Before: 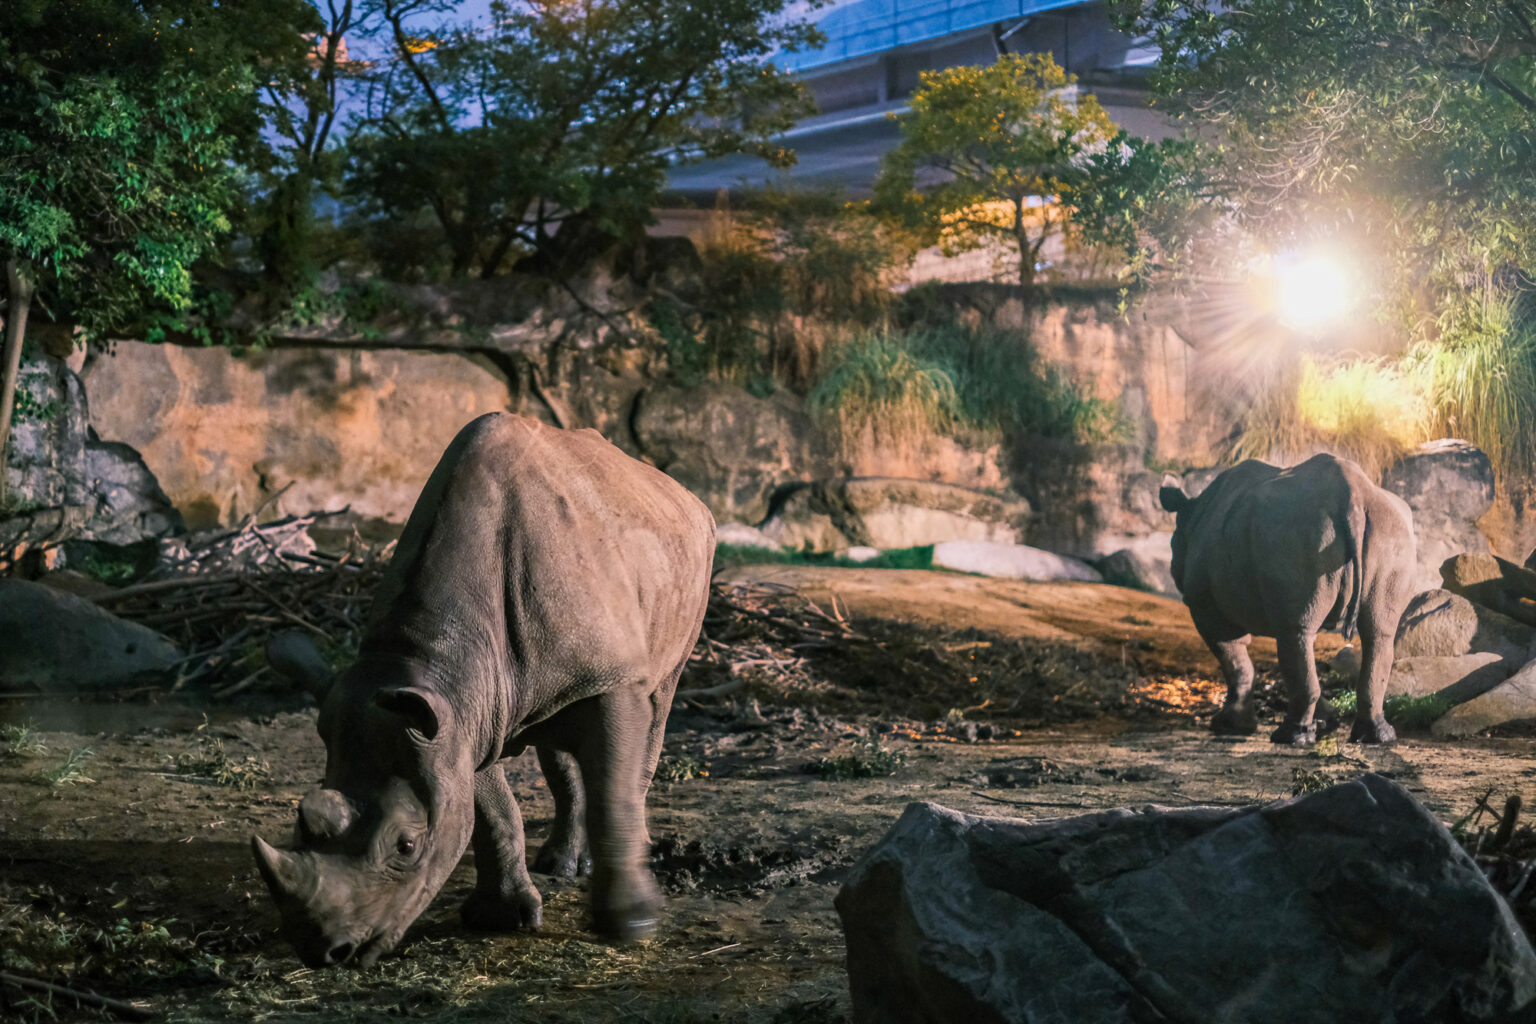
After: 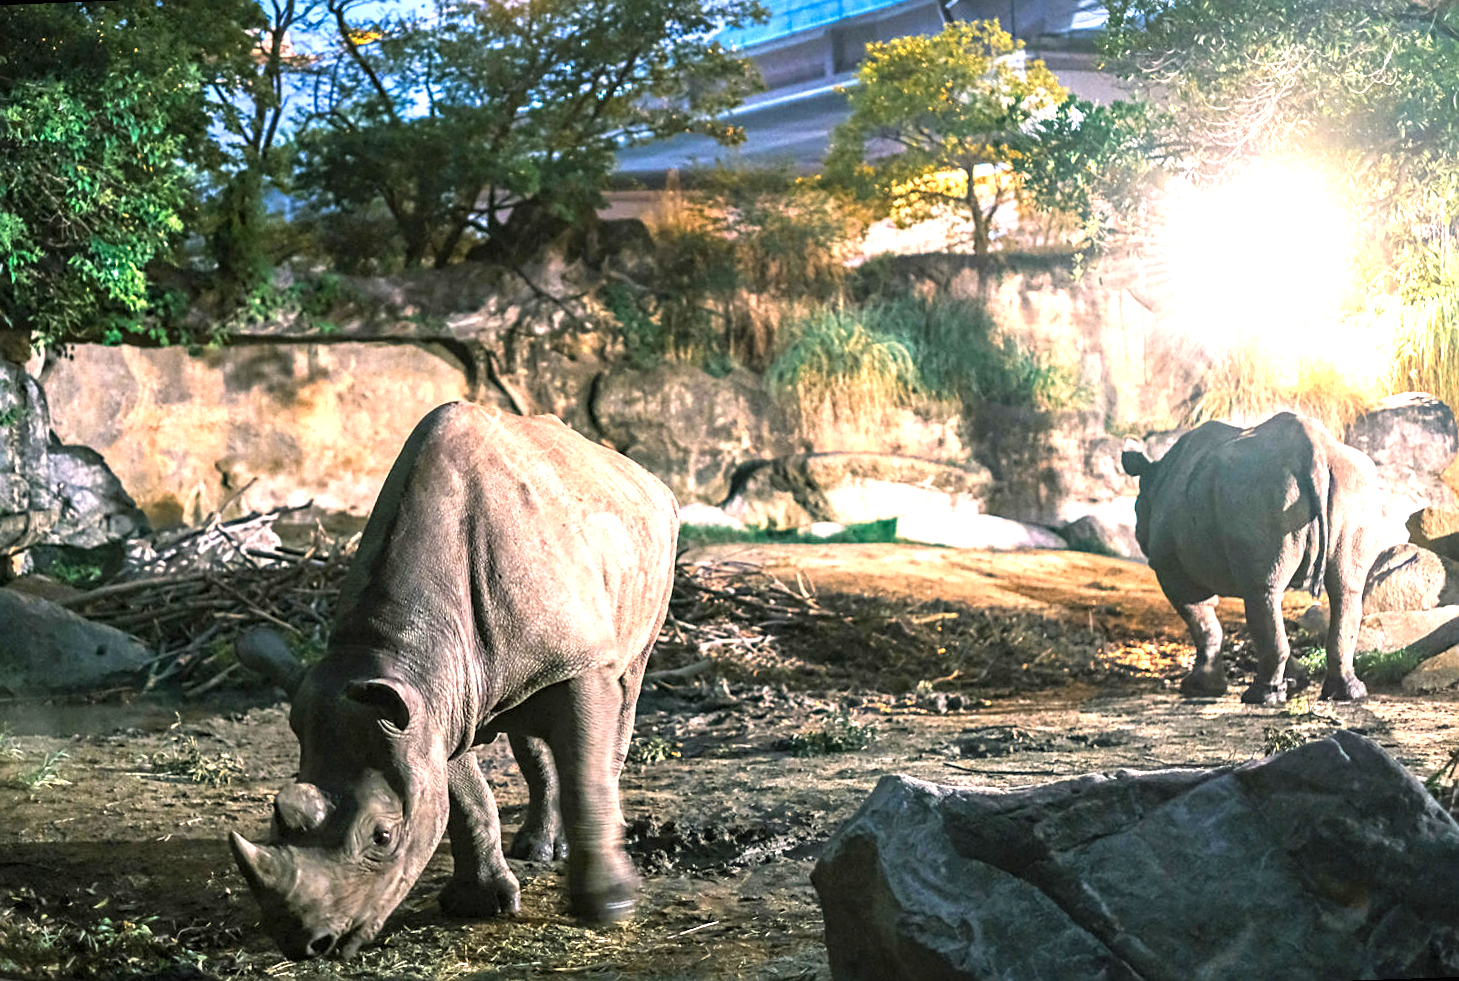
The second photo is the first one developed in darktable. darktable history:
rotate and perspective: rotation -2.12°, lens shift (vertical) 0.009, lens shift (horizontal) -0.008, automatic cropping original format, crop left 0.036, crop right 0.964, crop top 0.05, crop bottom 0.959
exposure: black level correction 0, exposure 1.45 EV, compensate exposure bias true, compensate highlight preservation false
sharpen: on, module defaults
